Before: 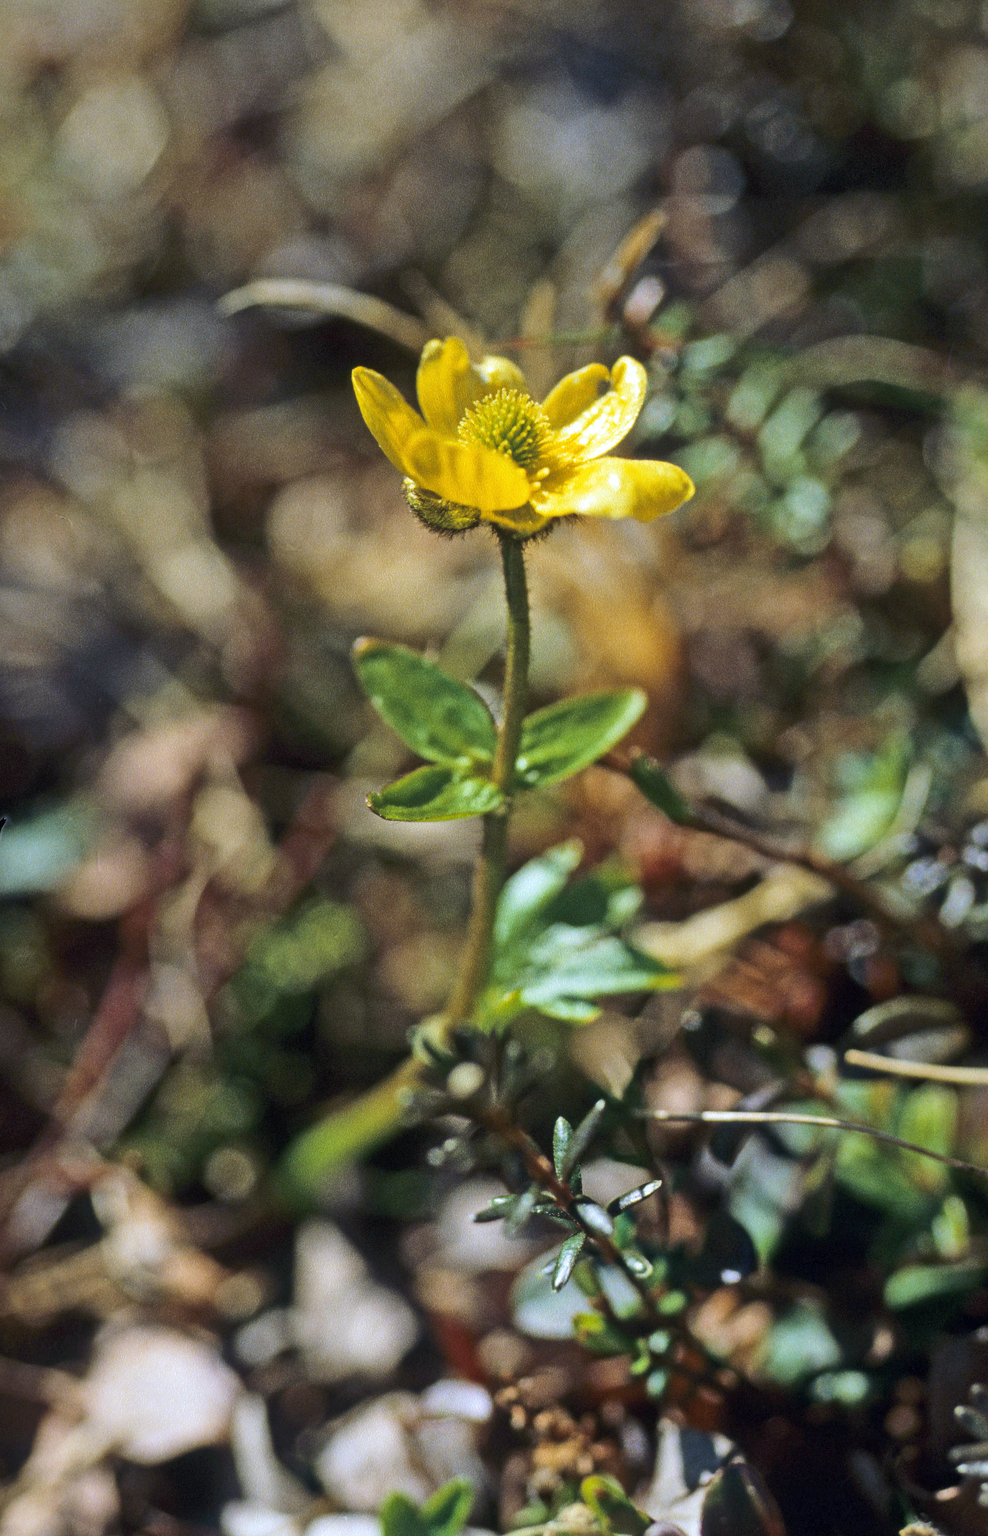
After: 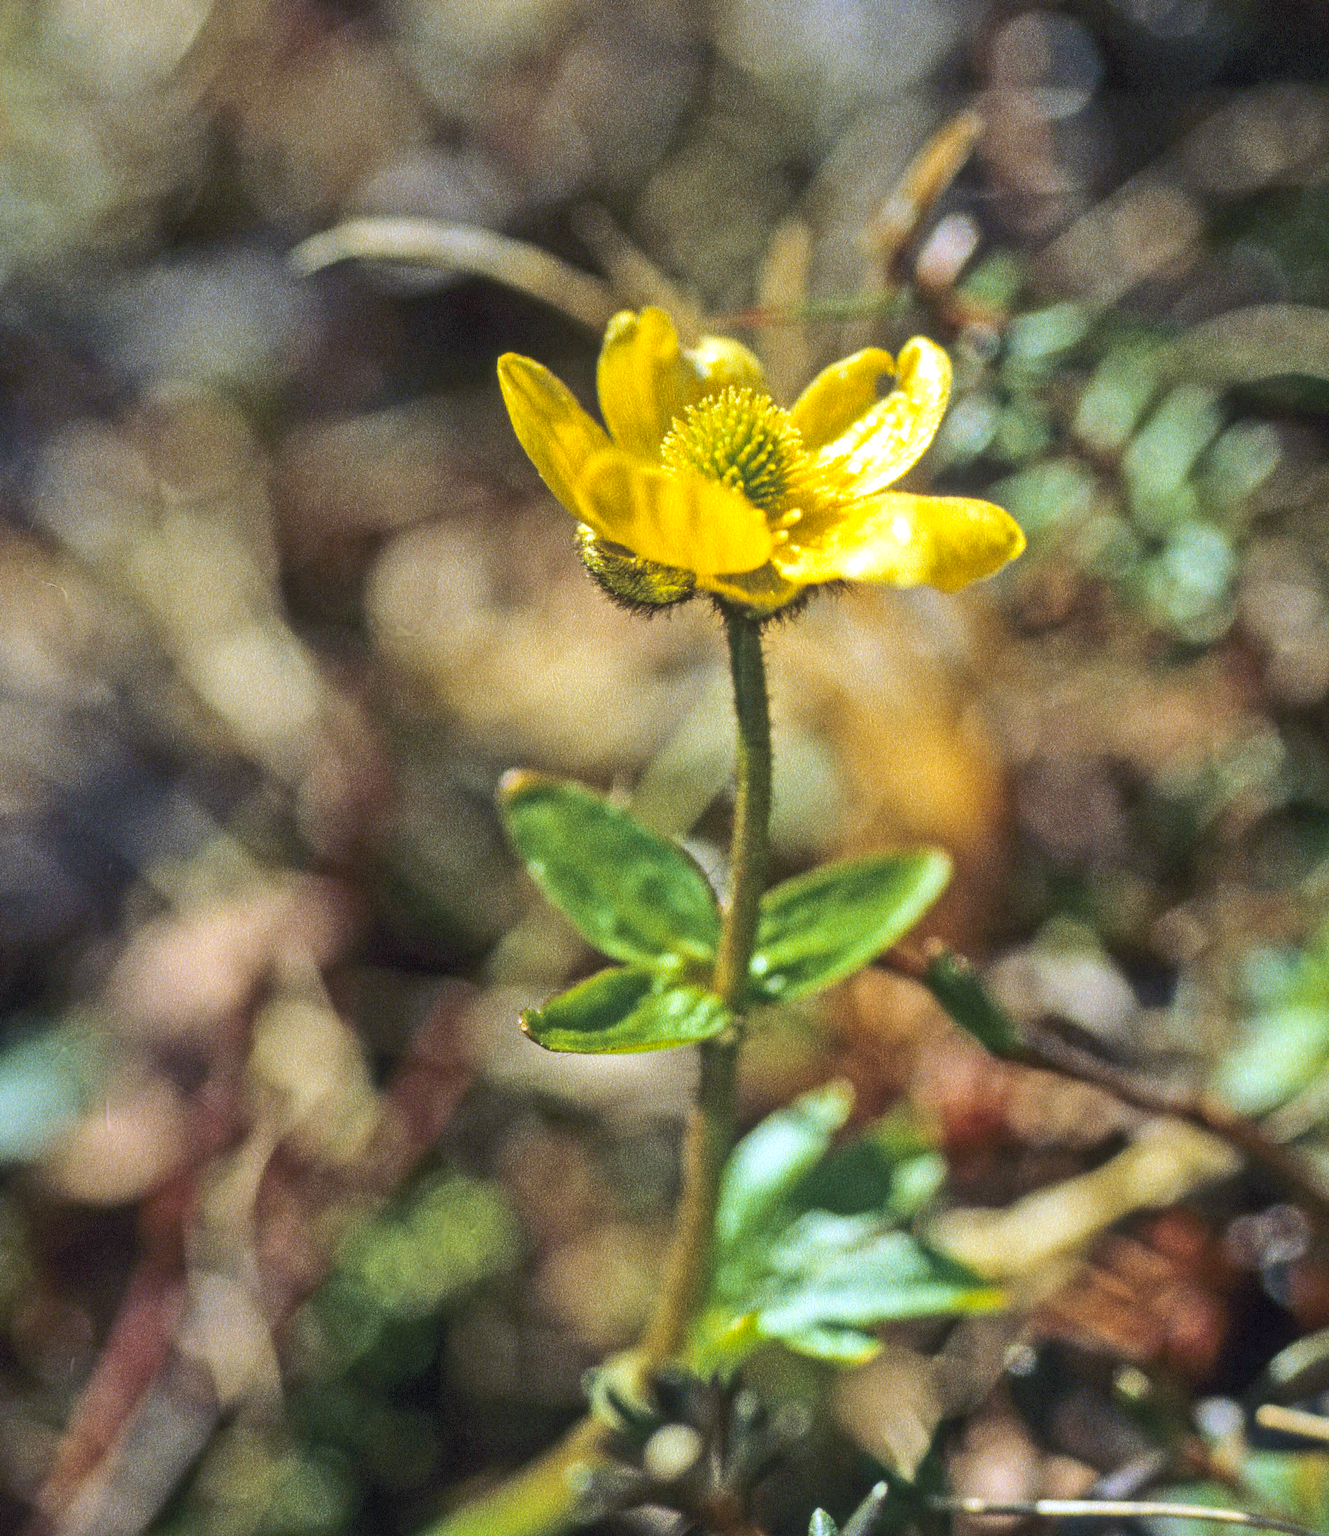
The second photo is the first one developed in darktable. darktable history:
crop: left 2.931%, top 8.964%, right 9.662%, bottom 26.092%
tone equalizer: on, module defaults
exposure: black level correction -0.004, exposure 0.059 EV, compensate highlight preservation false
local contrast: on, module defaults
contrast brightness saturation: contrast 0.071, brightness 0.076, saturation 0.183
